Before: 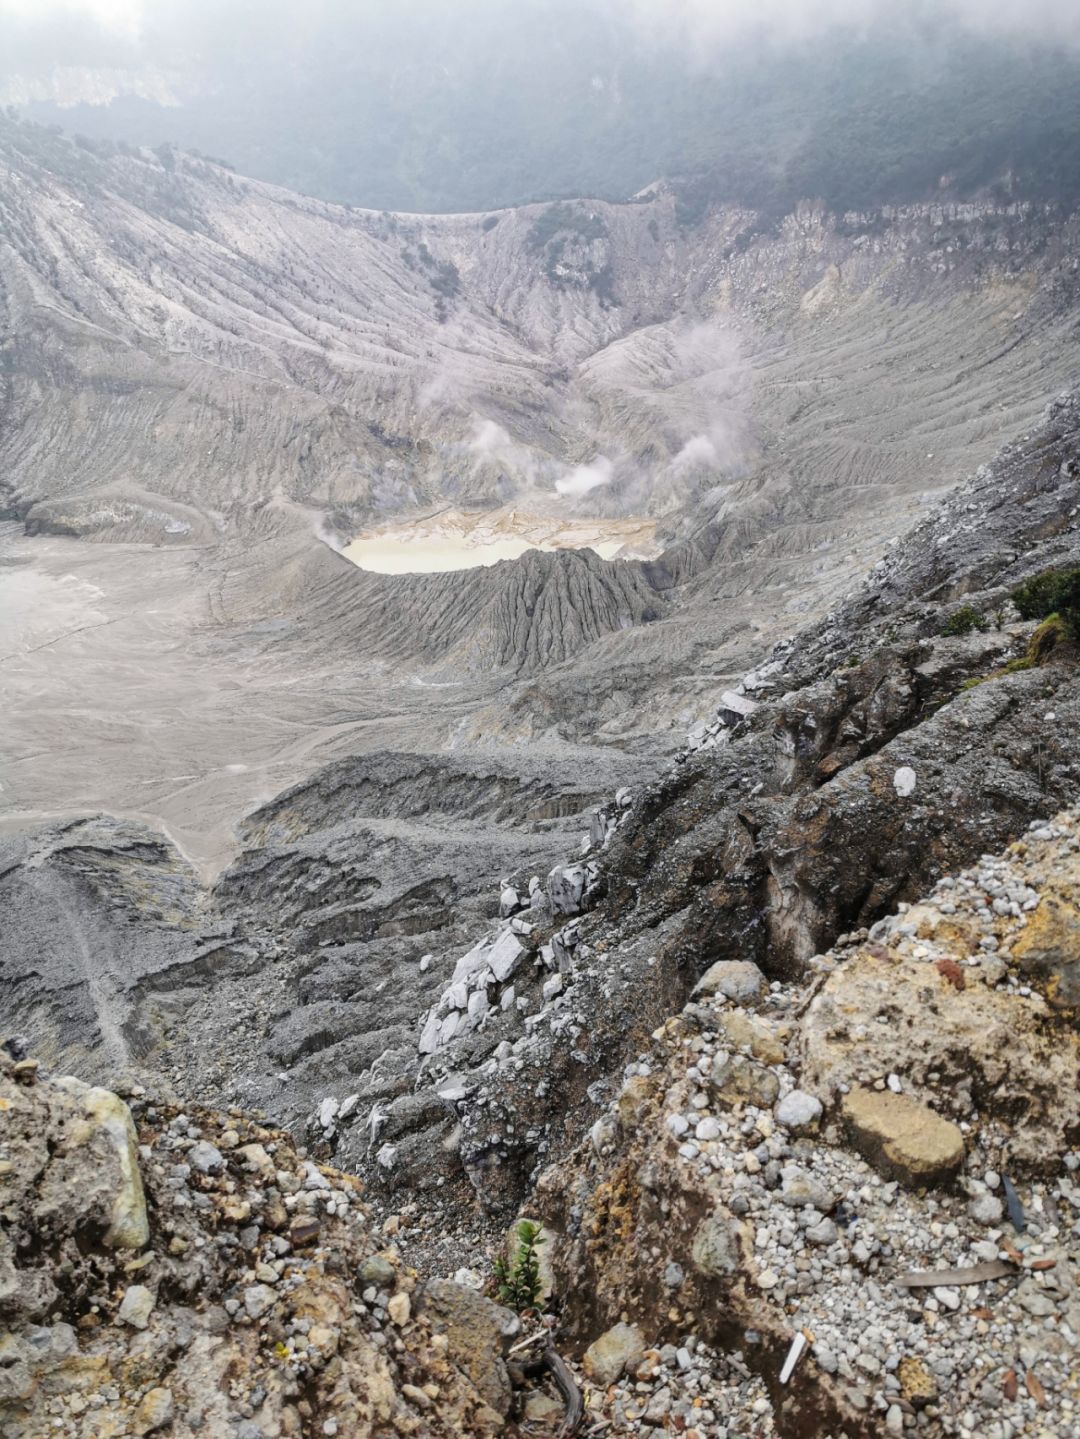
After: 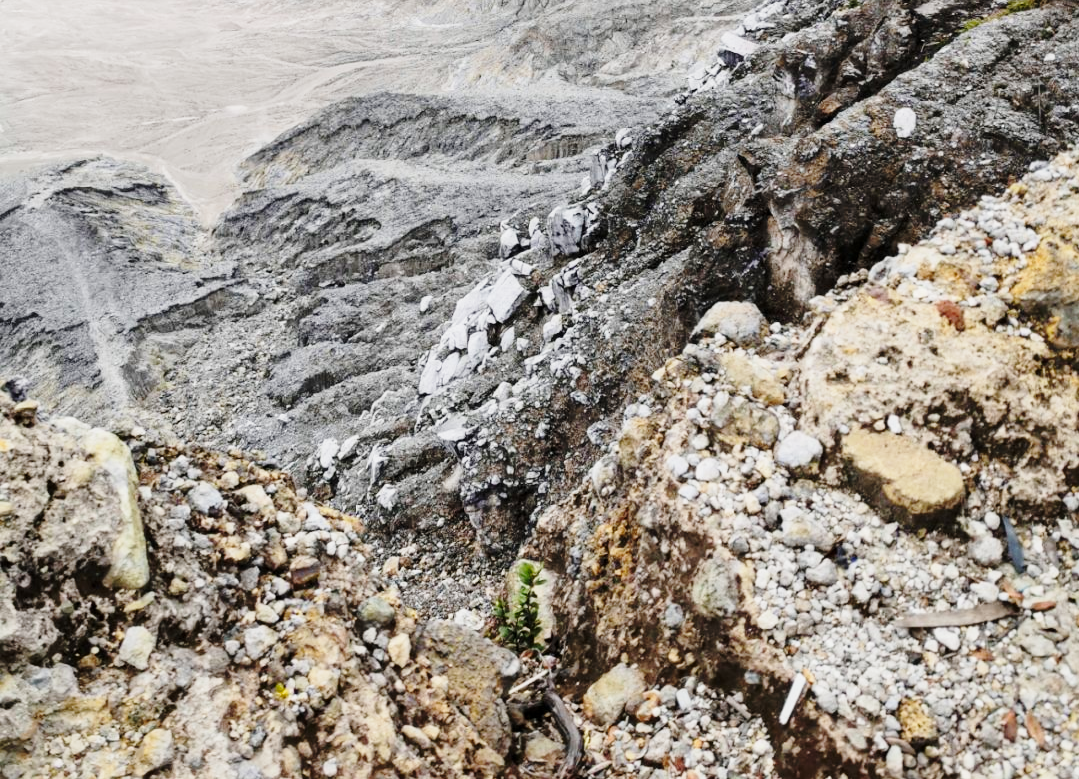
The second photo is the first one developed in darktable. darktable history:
base curve: curves: ch0 [(0, 0) (0.028, 0.03) (0.121, 0.232) (0.46, 0.748) (0.859, 0.968) (1, 1)], preserve colors none
exposure: black level correction 0.002, exposure -0.107 EV, compensate highlight preservation false
crop and rotate: top 45.848%, right 0.003%
tone equalizer: -8 EV -0.002 EV, -7 EV 0.005 EV, -6 EV -0.033 EV, -5 EV 0.011 EV, -4 EV -0.026 EV, -3 EV 0.023 EV, -2 EV -0.084 EV, -1 EV -0.282 EV, +0 EV -0.579 EV, edges refinement/feathering 500, mask exposure compensation -1.57 EV, preserve details no
